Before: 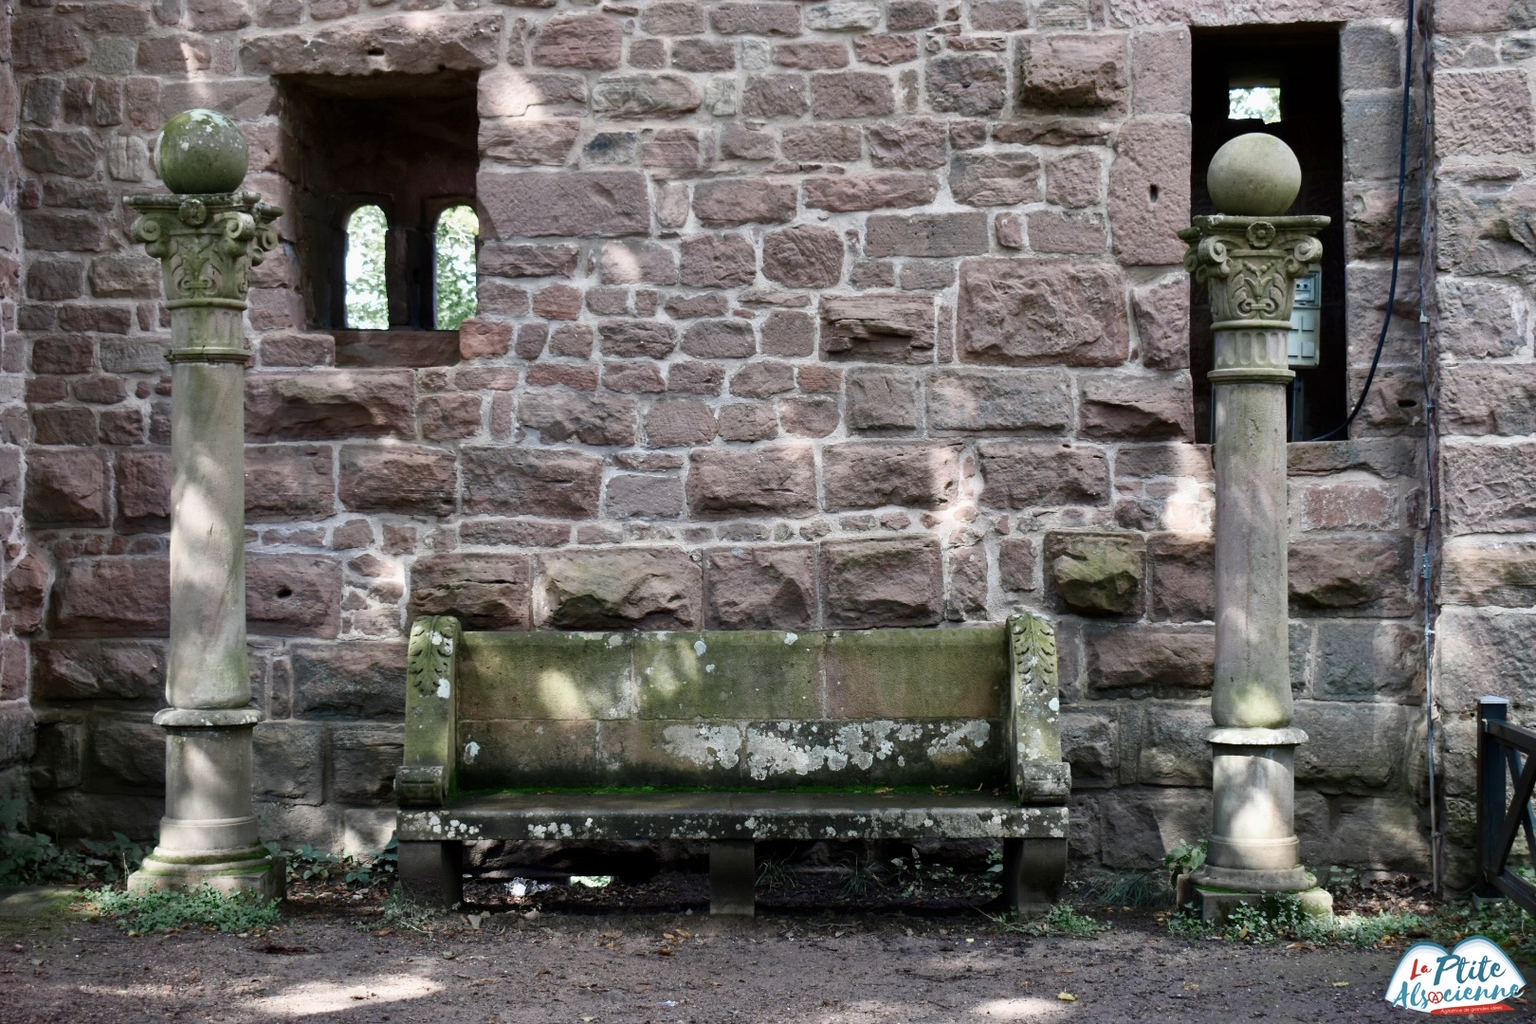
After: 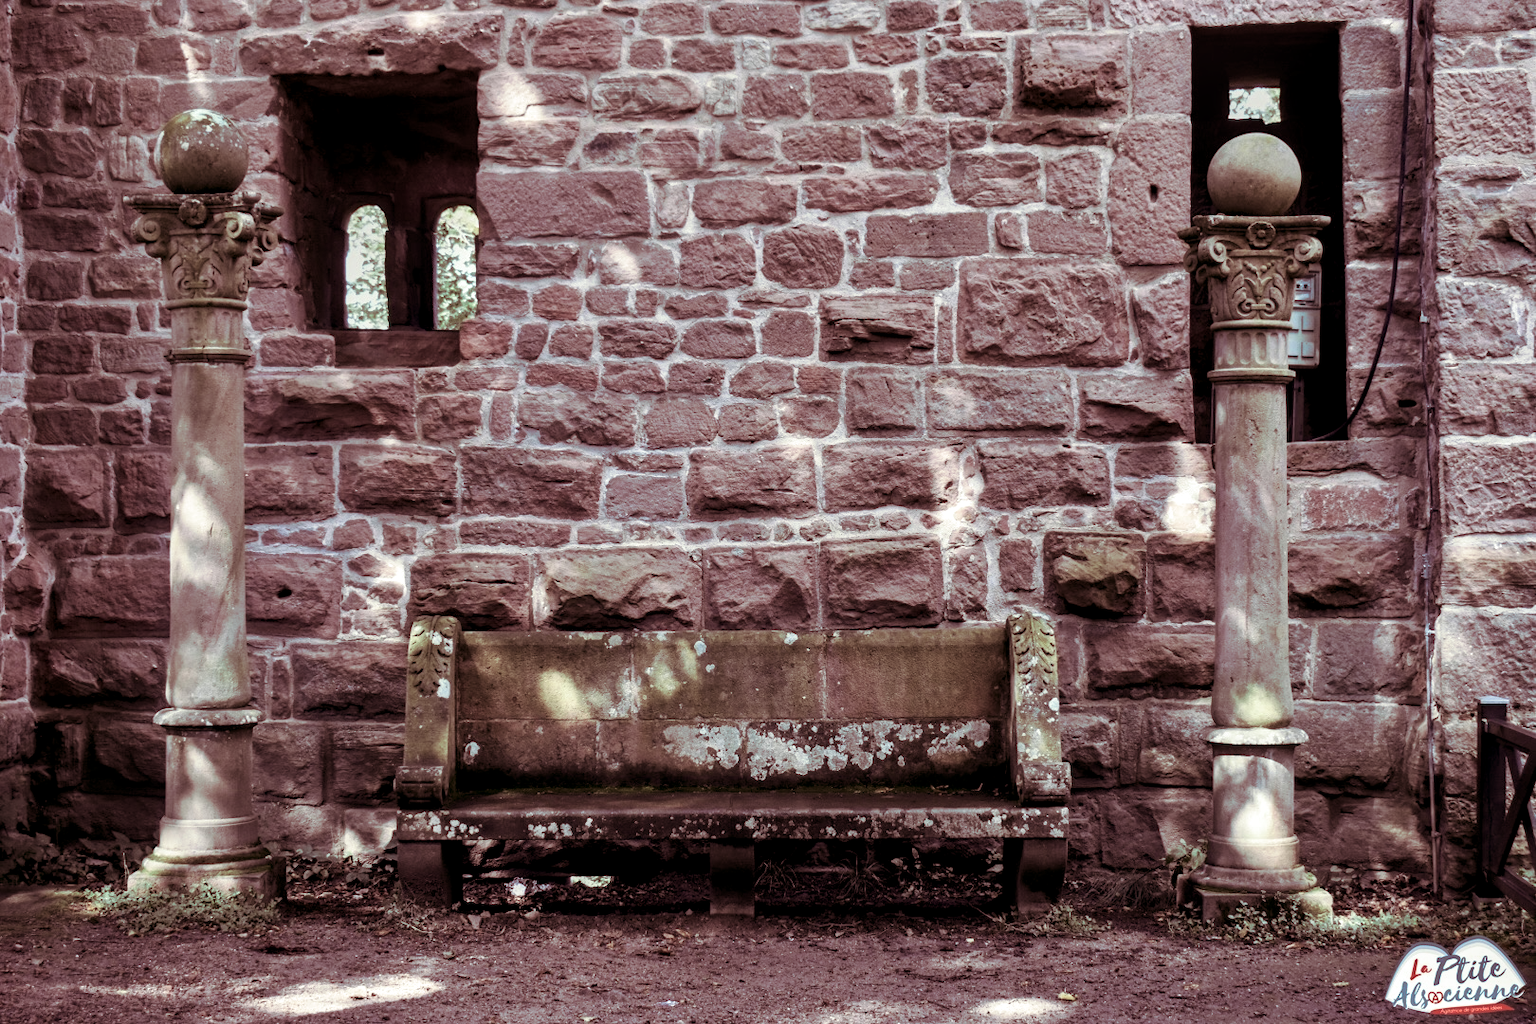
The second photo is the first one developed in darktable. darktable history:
split-toning: on, module defaults
local contrast: detail 130%
